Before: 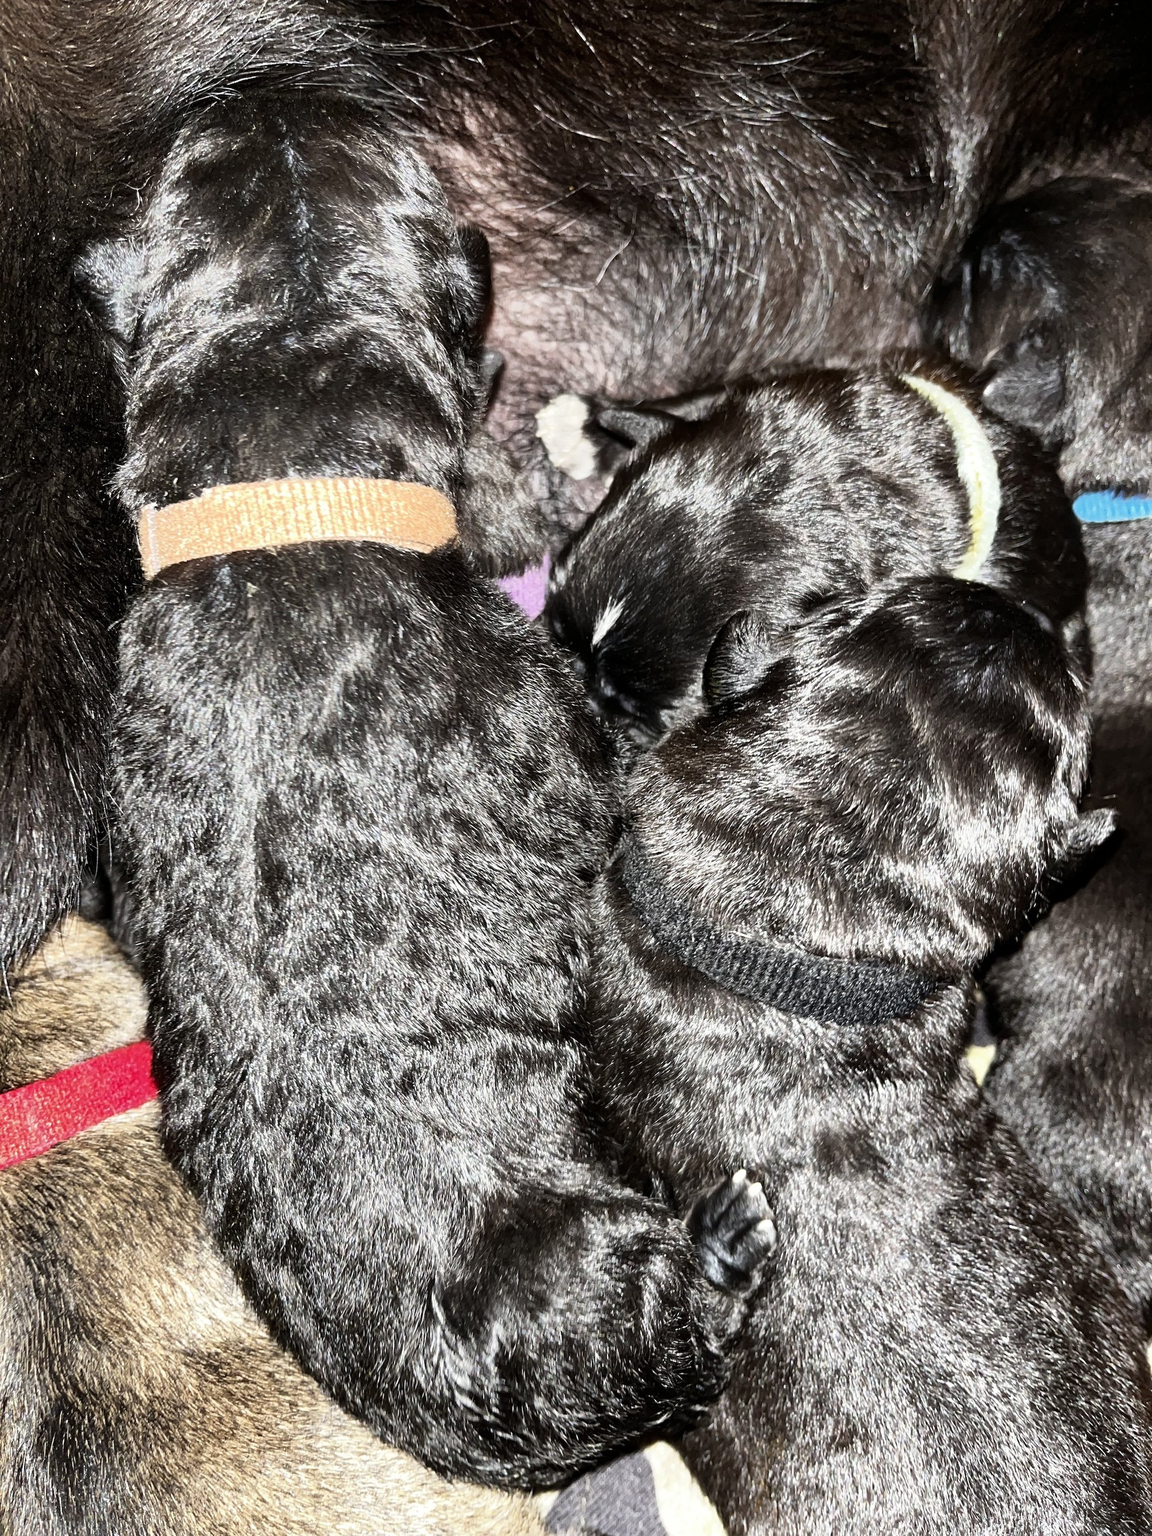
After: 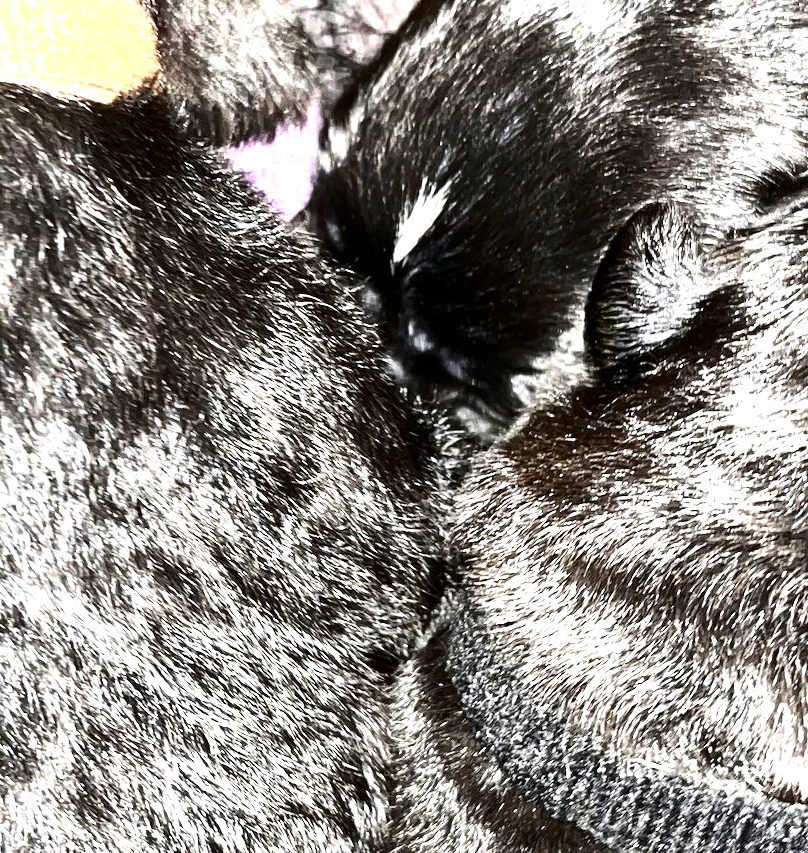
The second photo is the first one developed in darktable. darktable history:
crop: left 31.751%, top 32.172%, right 27.8%, bottom 35.83%
contrast brightness saturation: contrast 0.19, brightness -0.11, saturation 0.21
exposure: black level correction 0, exposure 1.1 EV, compensate exposure bias true, compensate highlight preservation false
